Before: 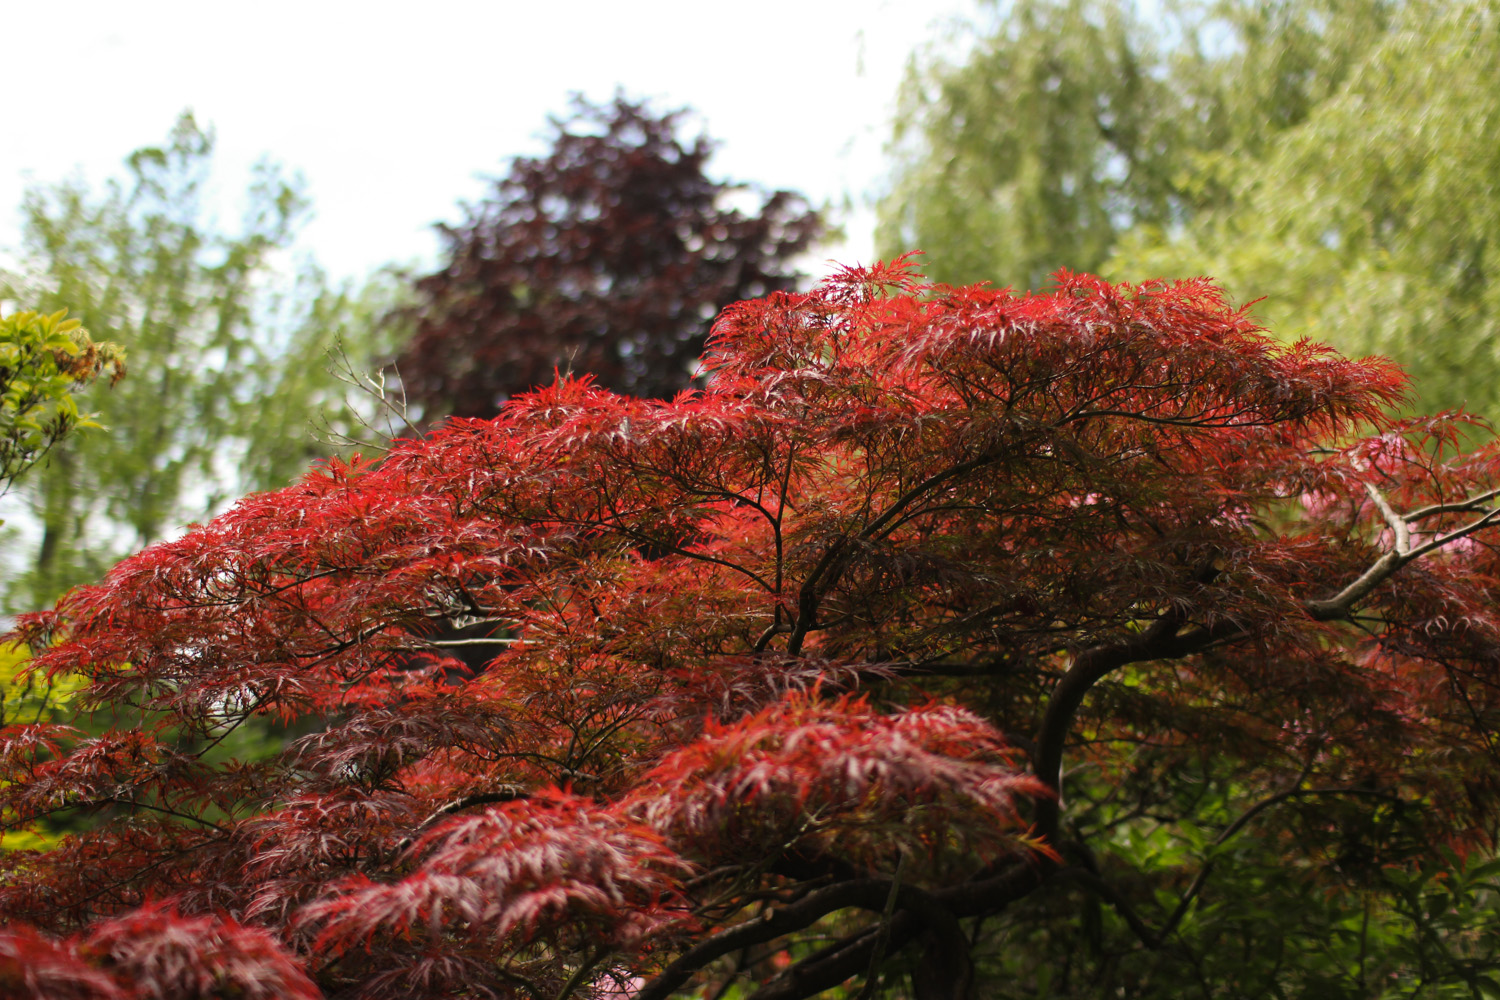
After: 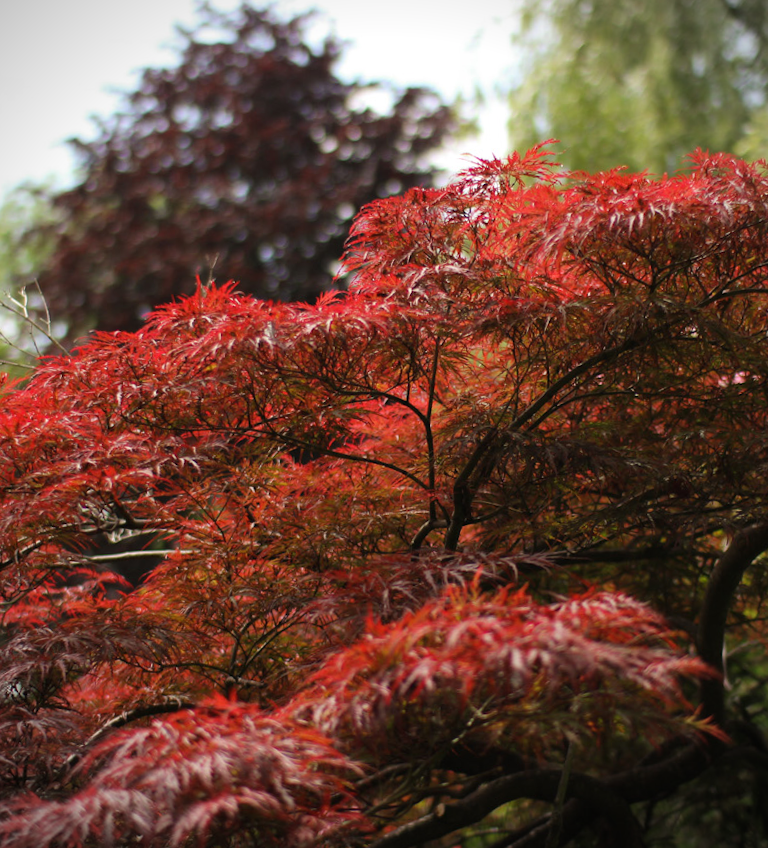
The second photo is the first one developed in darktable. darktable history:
rotate and perspective: rotation -3.18°, automatic cropping off
vignetting: fall-off start 91.19%
crop and rotate: angle 0.02°, left 24.353%, top 13.219%, right 26.156%, bottom 8.224%
